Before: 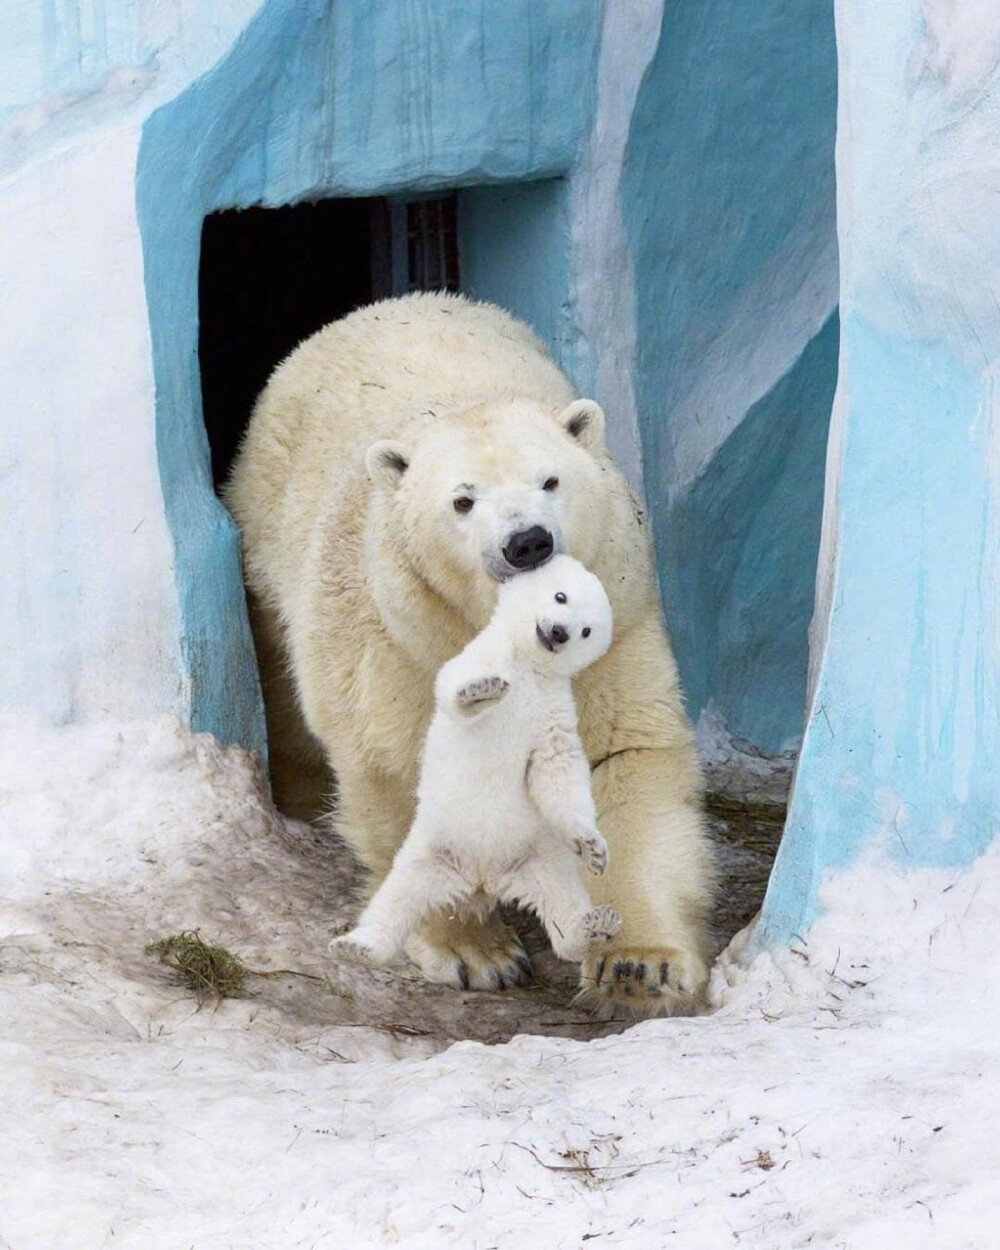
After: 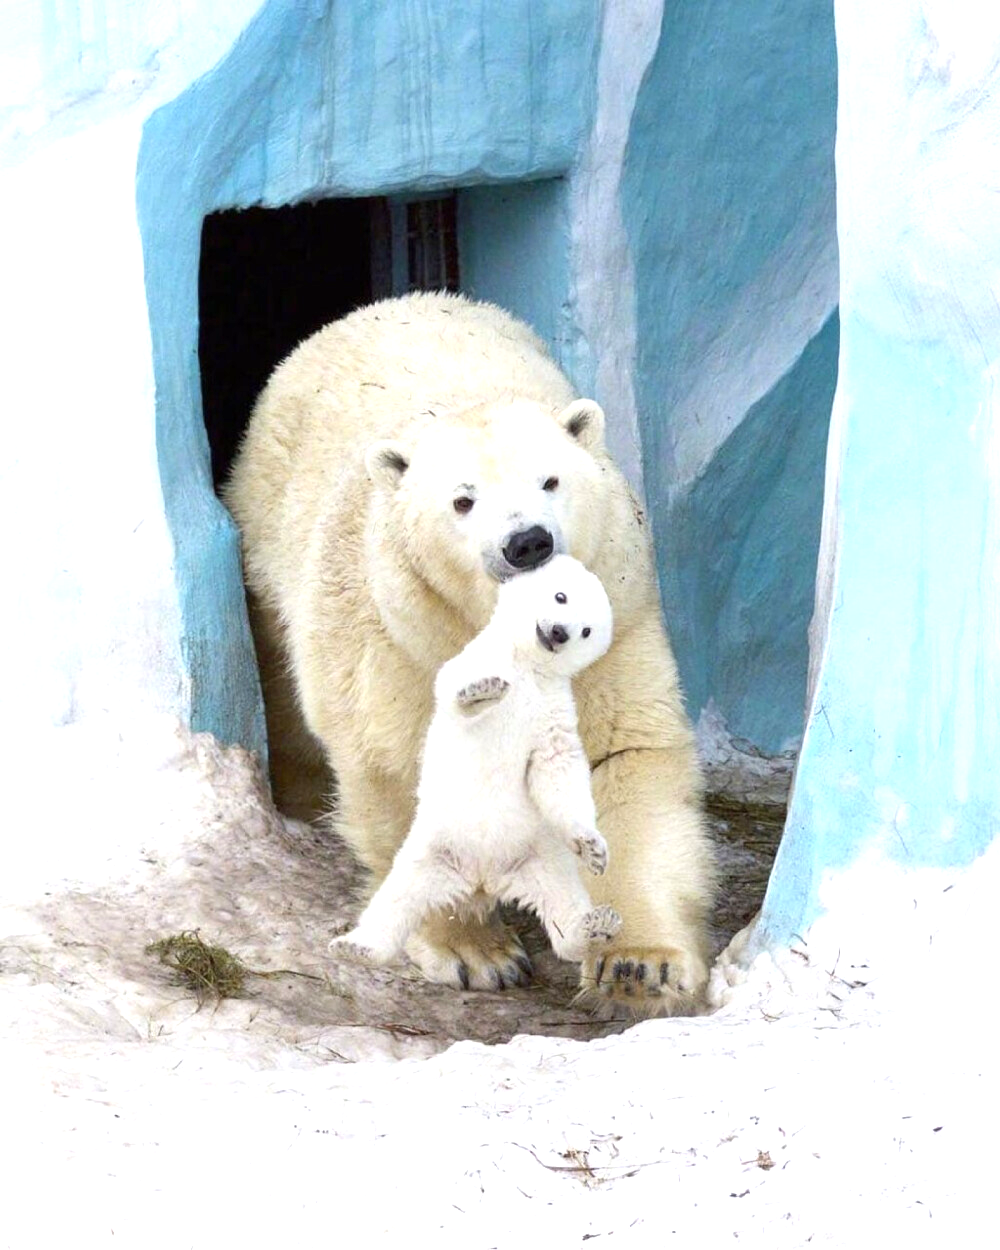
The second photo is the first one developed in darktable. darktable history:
exposure: exposure 0.638 EV, compensate exposure bias true, compensate highlight preservation false
